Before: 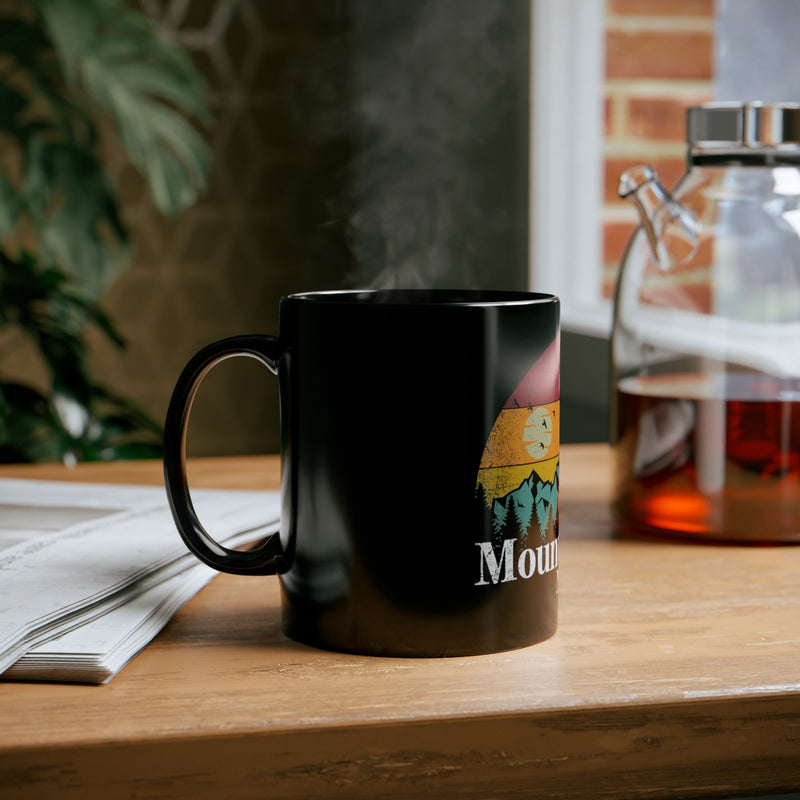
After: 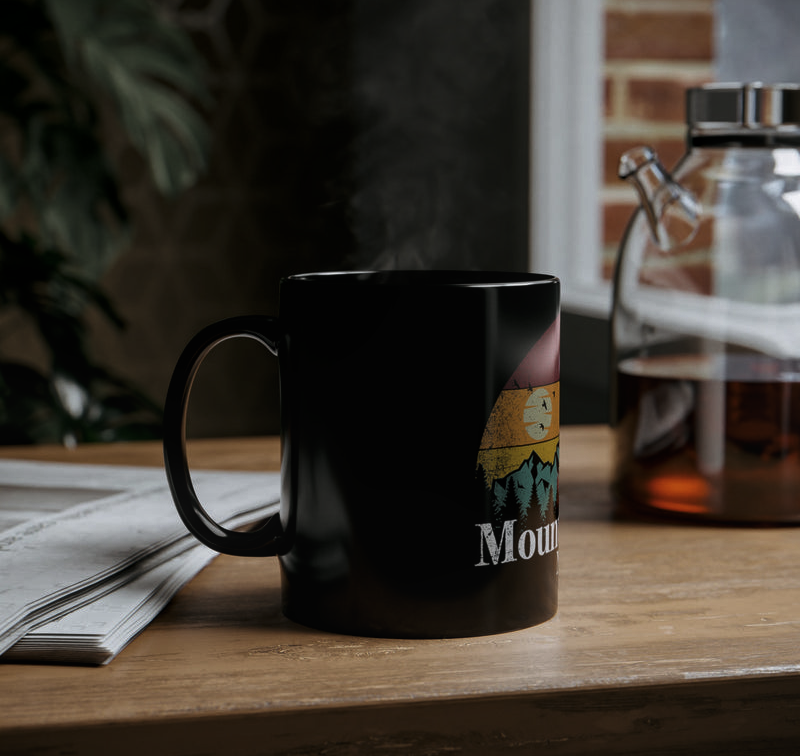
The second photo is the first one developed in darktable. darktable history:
rgb levels: preserve colors max RGB
levels: levels [0, 0.618, 1]
crop and rotate: top 2.479%, bottom 3.018%
local contrast: detail 110%
